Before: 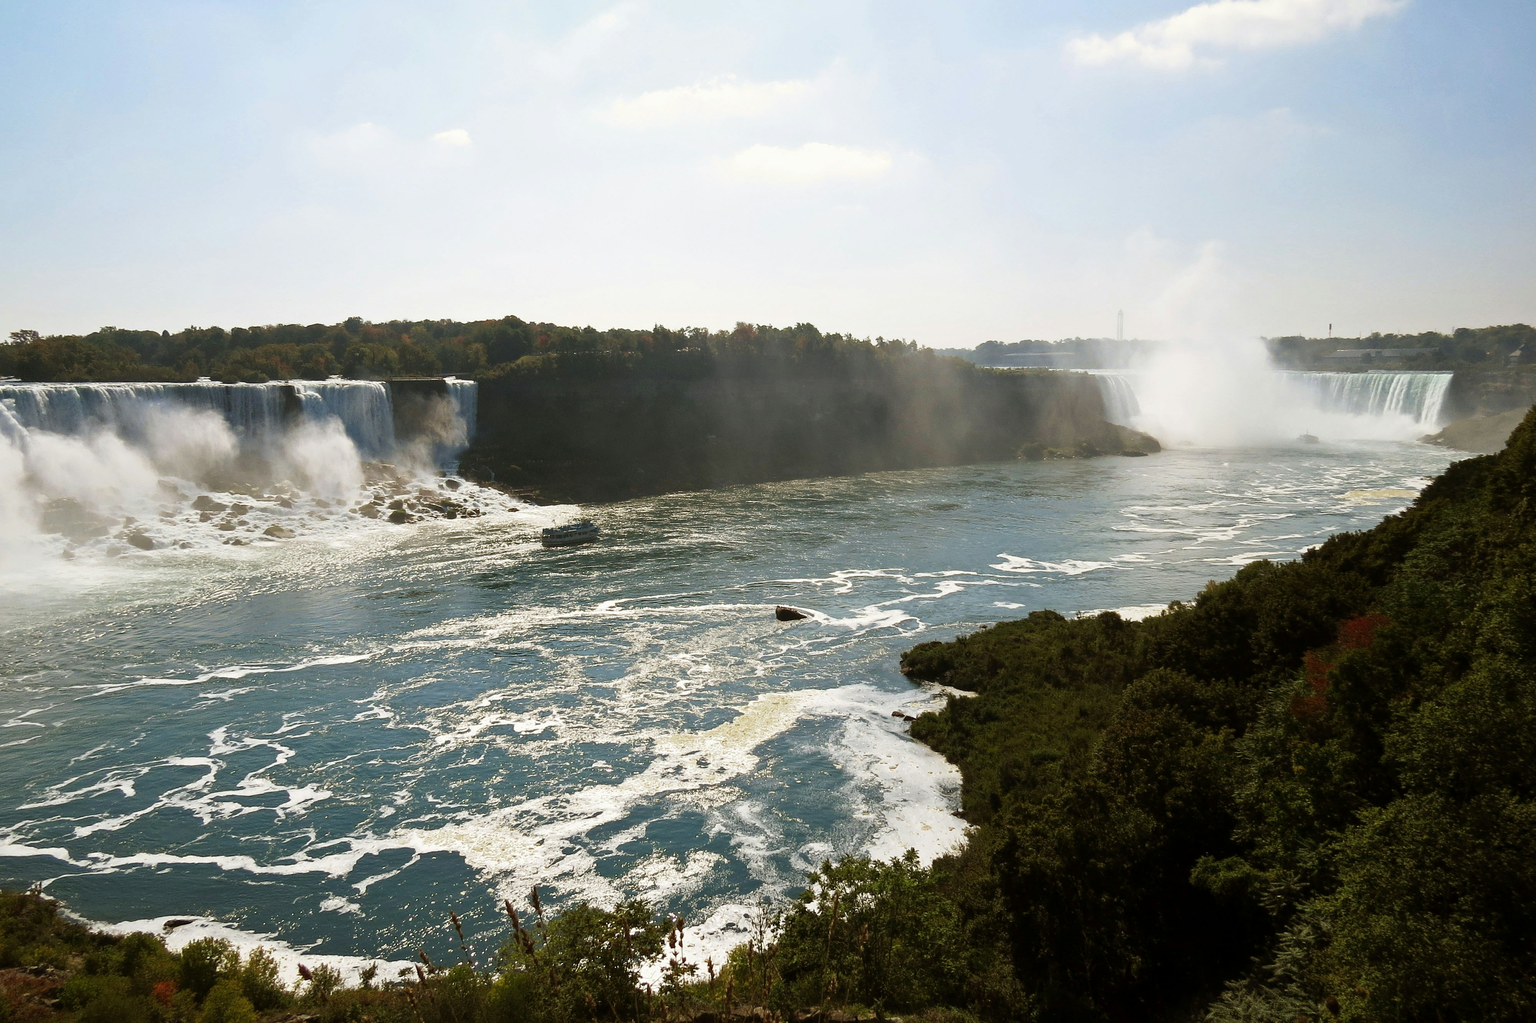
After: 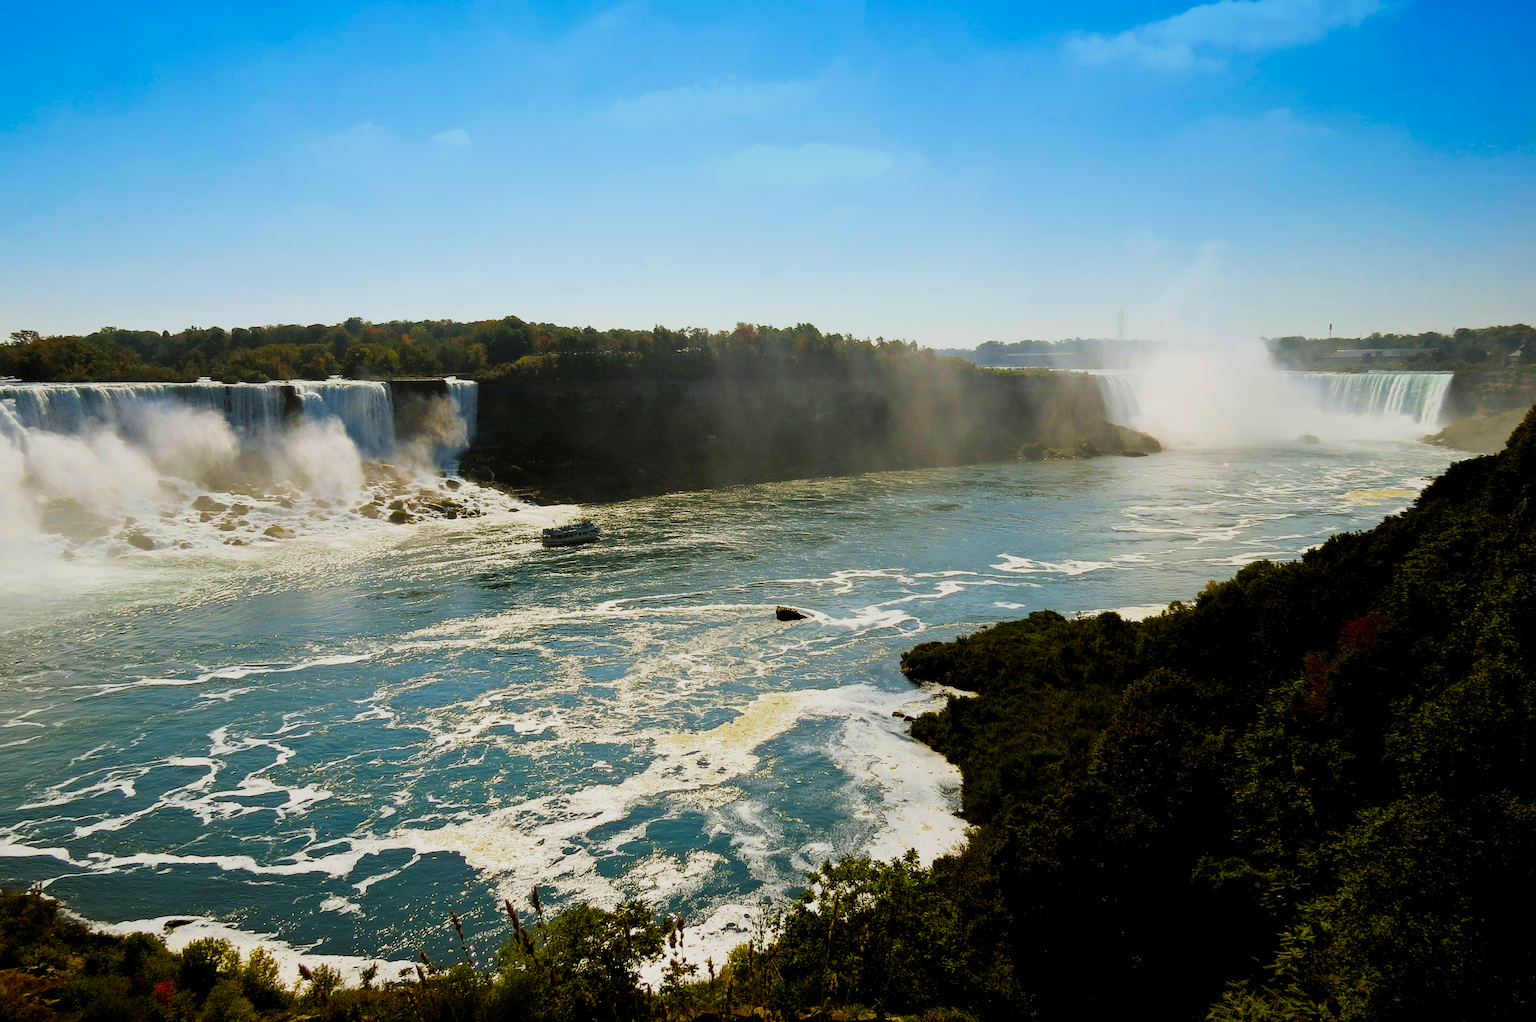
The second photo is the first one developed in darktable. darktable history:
graduated density: density 2.02 EV, hardness 44%, rotation 0.374°, offset 8.21, hue 208.8°, saturation 97%
color balance rgb: perceptual saturation grading › global saturation 25%, global vibrance 20%
filmic rgb: black relative exposure -7.75 EV, white relative exposure 4.4 EV, threshold 3 EV, target black luminance 0%, hardness 3.76, latitude 50.51%, contrast 1.074, highlights saturation mix 10%, shadows ↔ highlights balance -0.22%, color science v4 (2020), enable highlight reconstruction true
